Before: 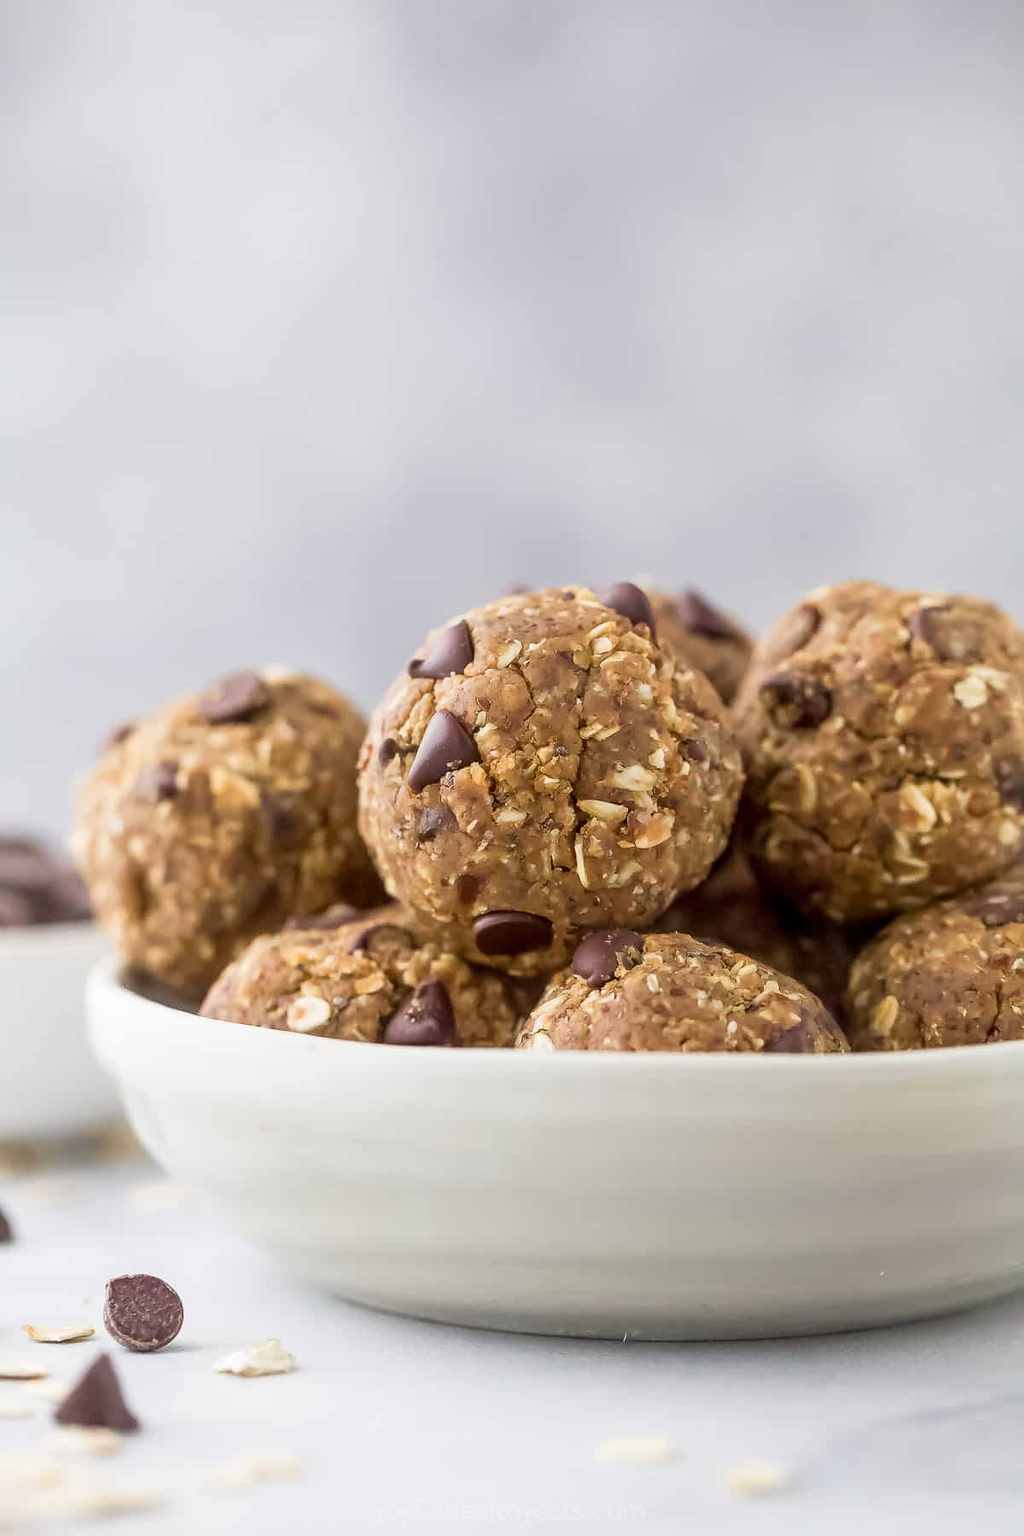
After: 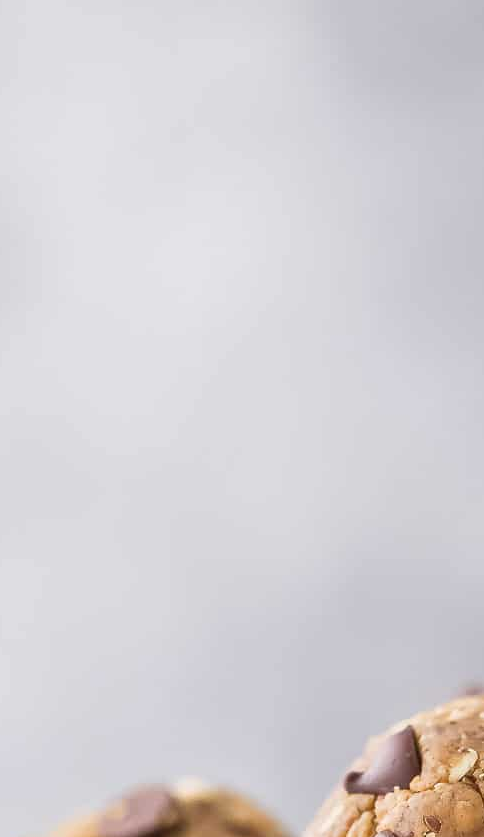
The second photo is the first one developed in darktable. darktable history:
crop and rotate: left 11.204%, top 0.061%, right 48.441%, bottom 53.412%
